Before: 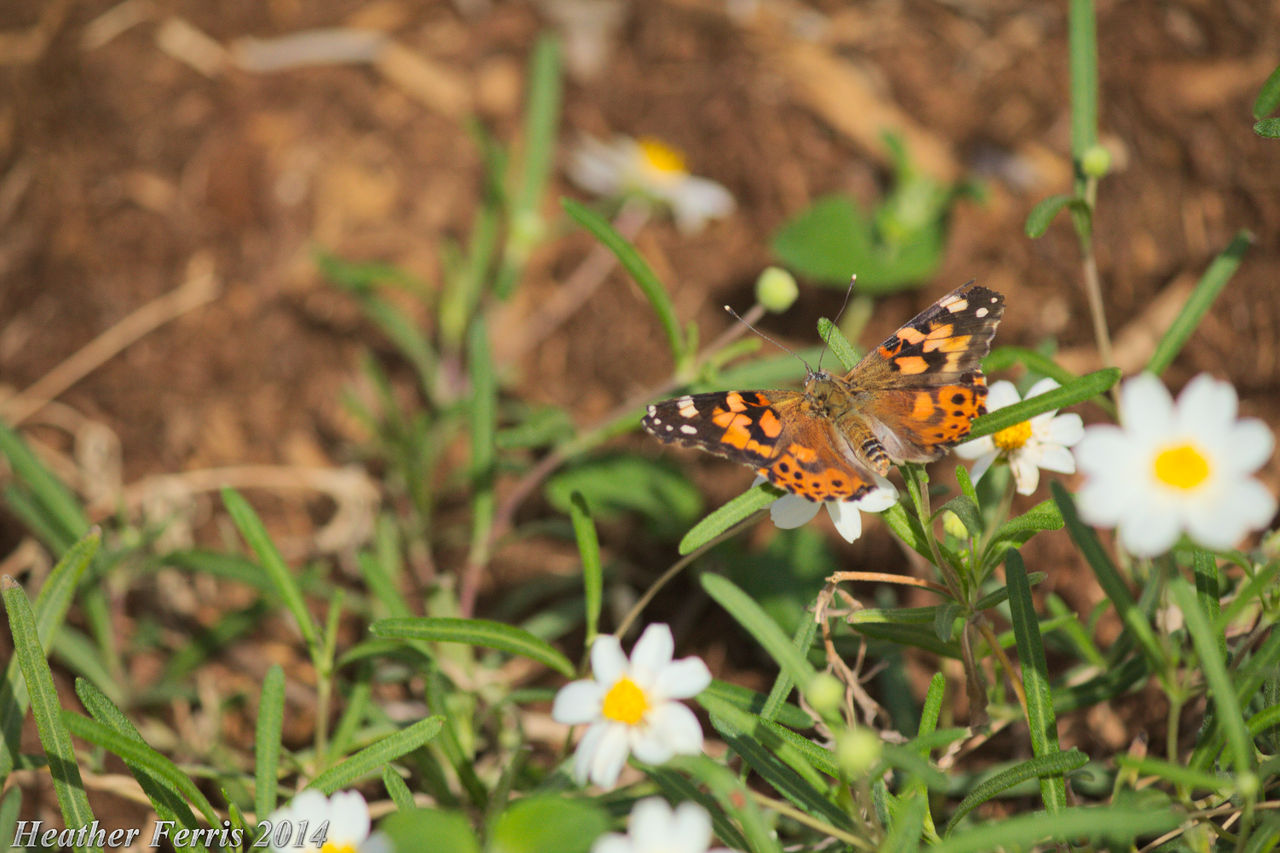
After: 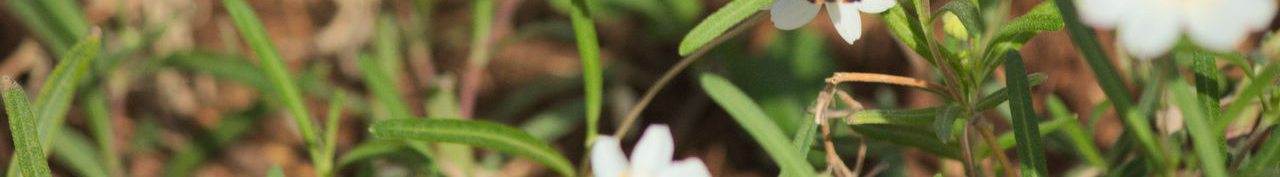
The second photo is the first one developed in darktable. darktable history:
crop and rotate: top 58.53%, bottom 20.659%
